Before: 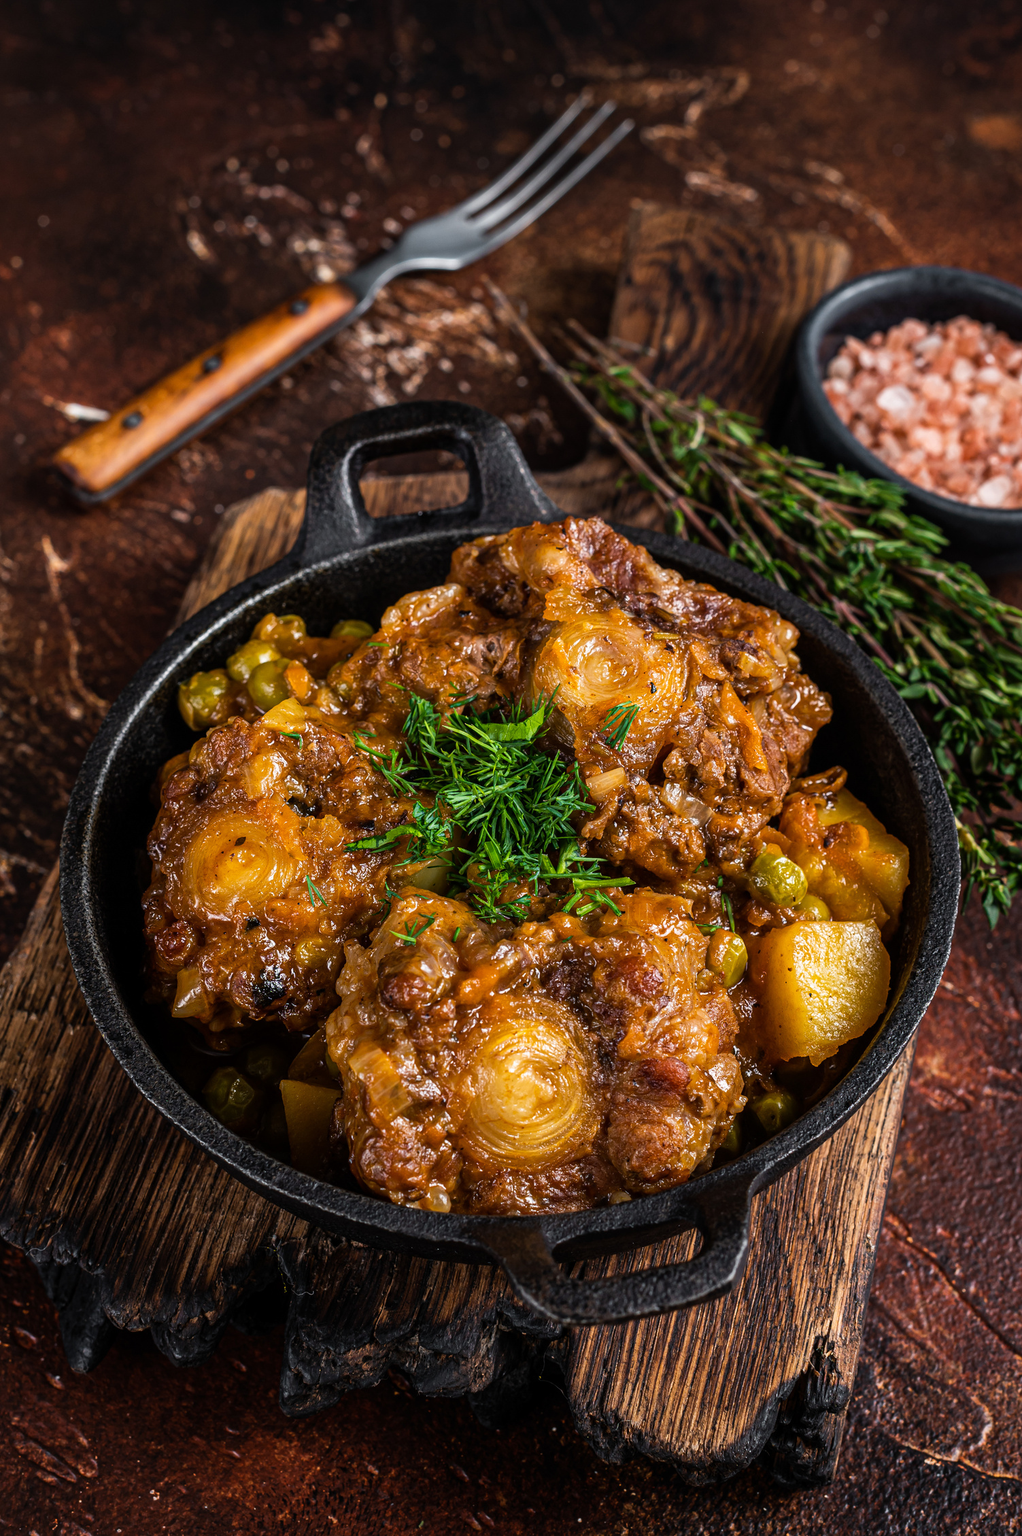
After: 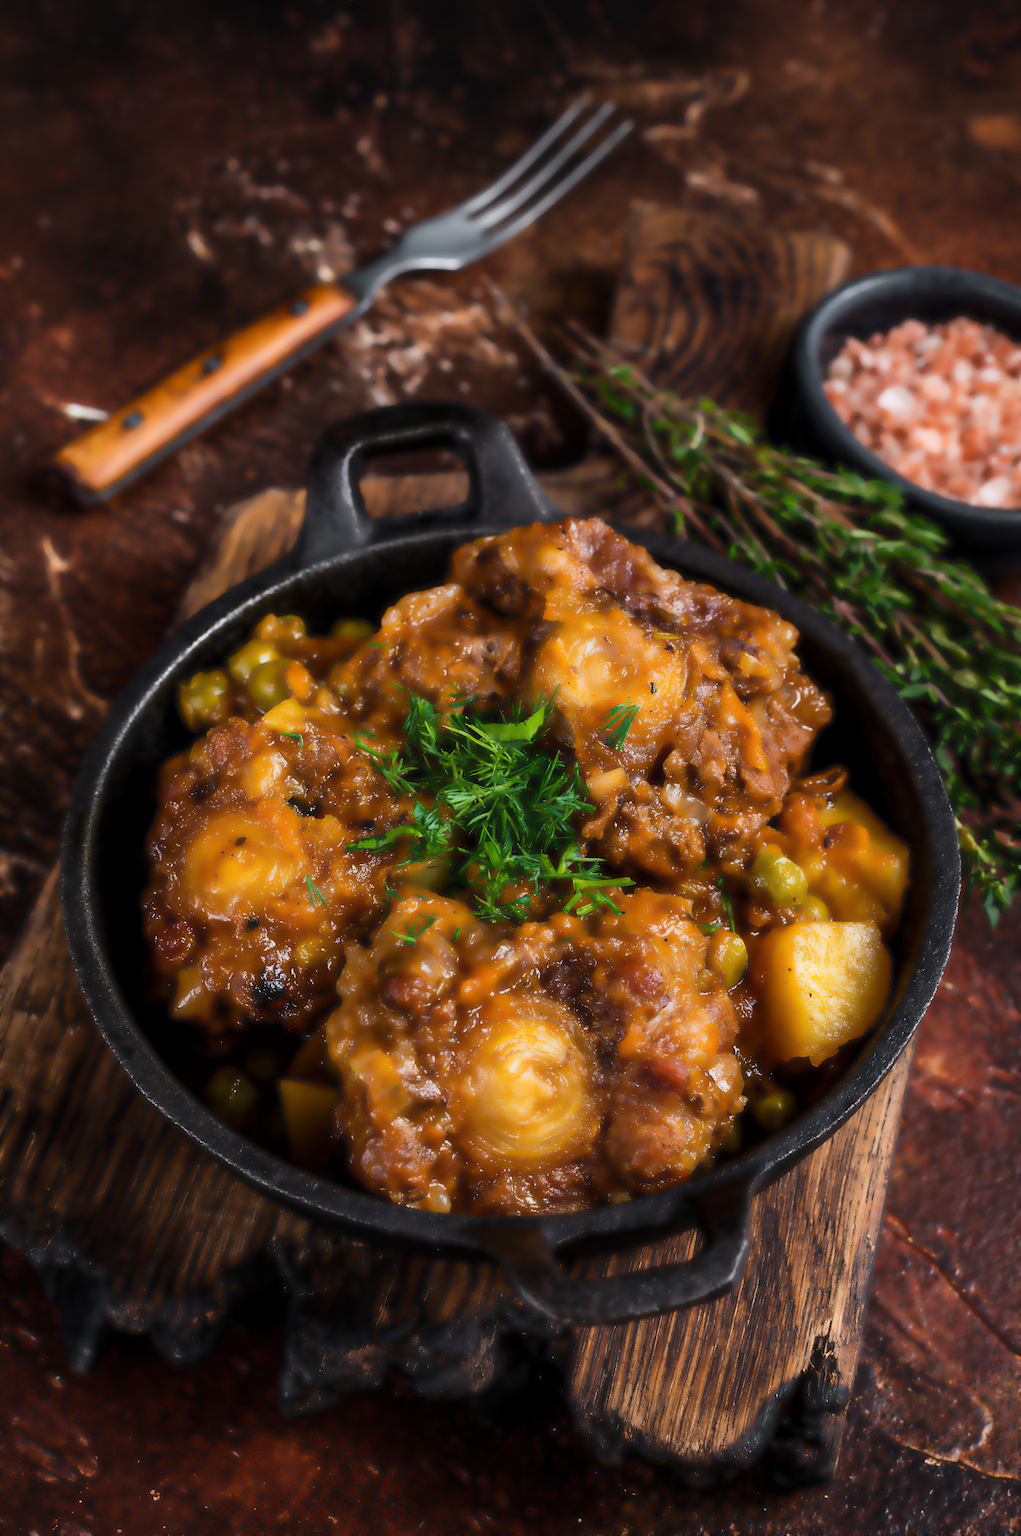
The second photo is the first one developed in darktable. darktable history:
lowpass: radius 4, soften with bilateral filter, unbound 0
contrast equalizer: y [[0.518, 0.517, 0.501, 0.5, 0.5, 0.5], [0.5 ×6], [0.5 ×6], [0 ×6], [0 ×6]]
